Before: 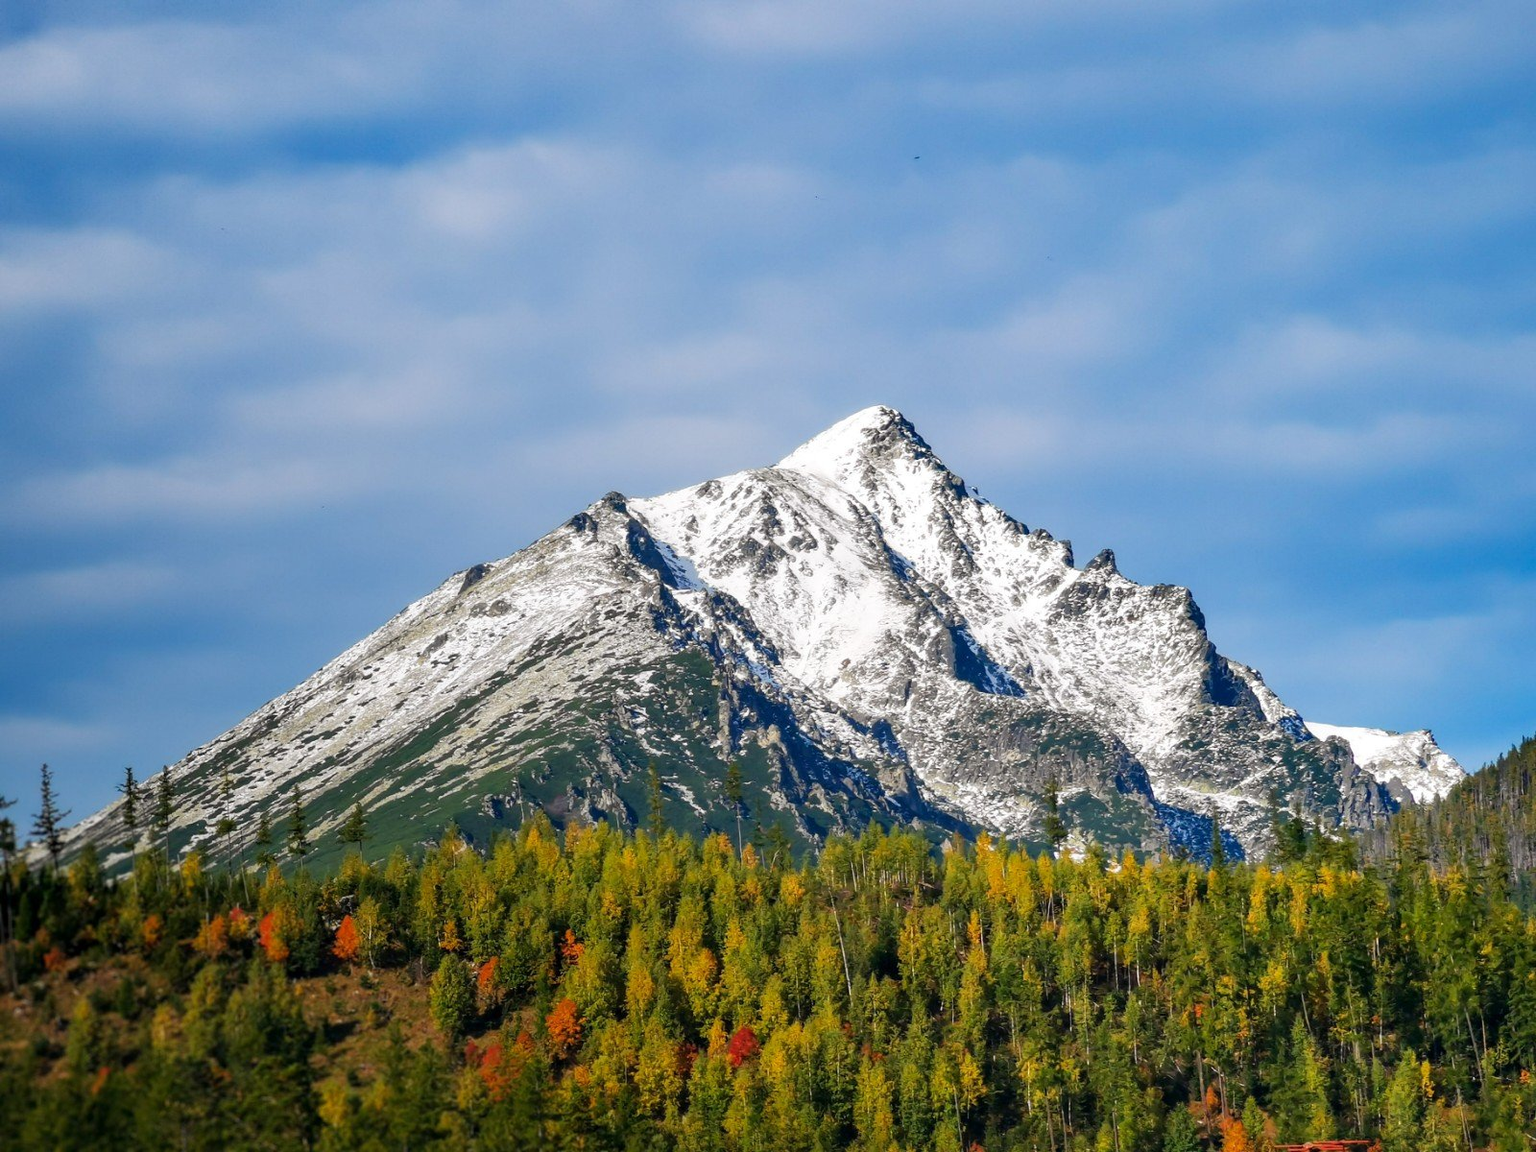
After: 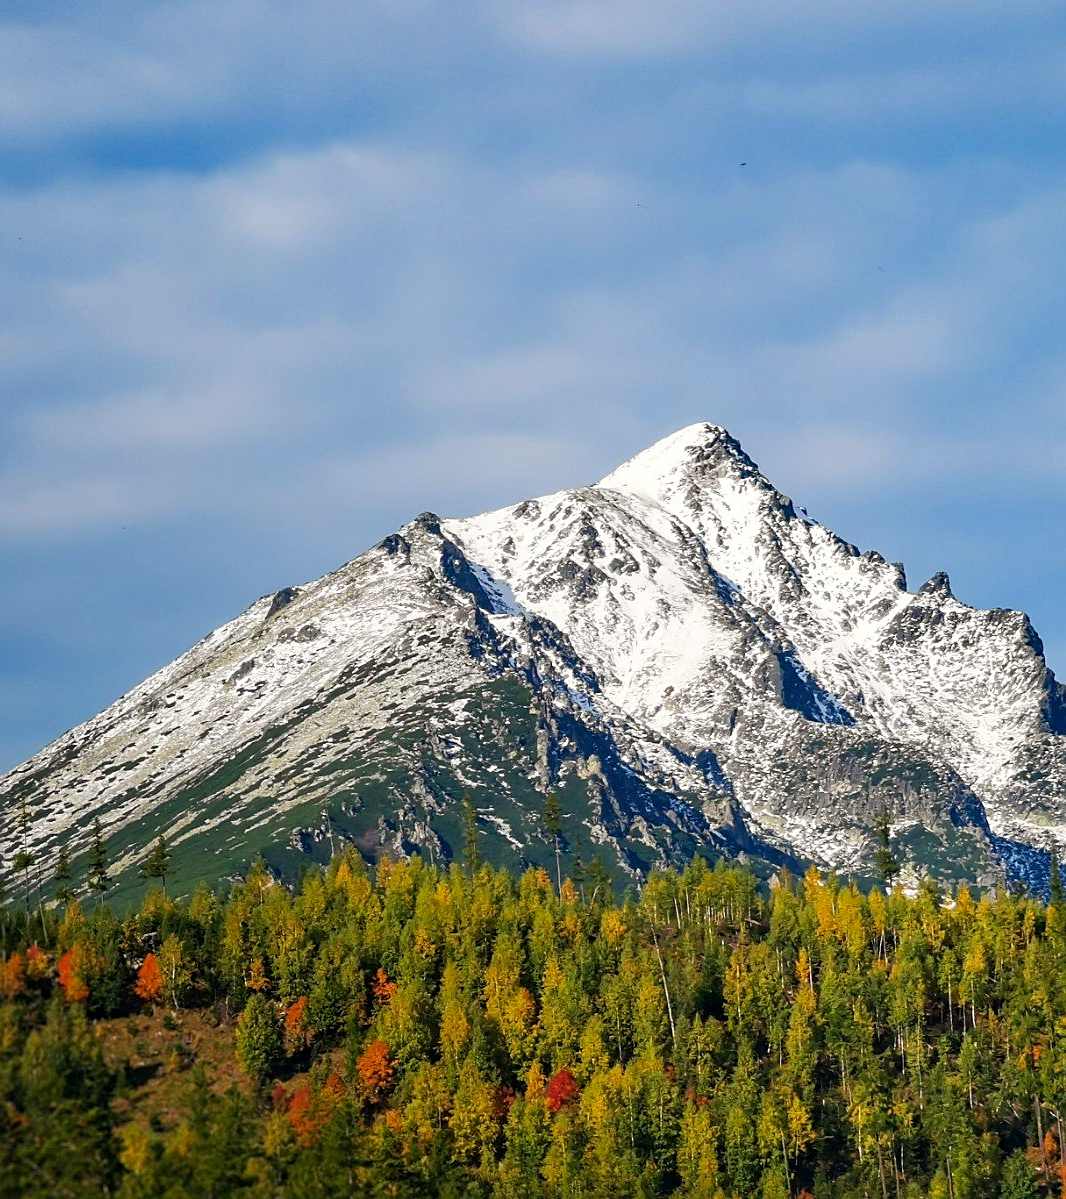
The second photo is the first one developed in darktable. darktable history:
sharpen: on, module defaults
crop and rotate: left 13.342%, right 19.991%
color correction: highlights b* 3
